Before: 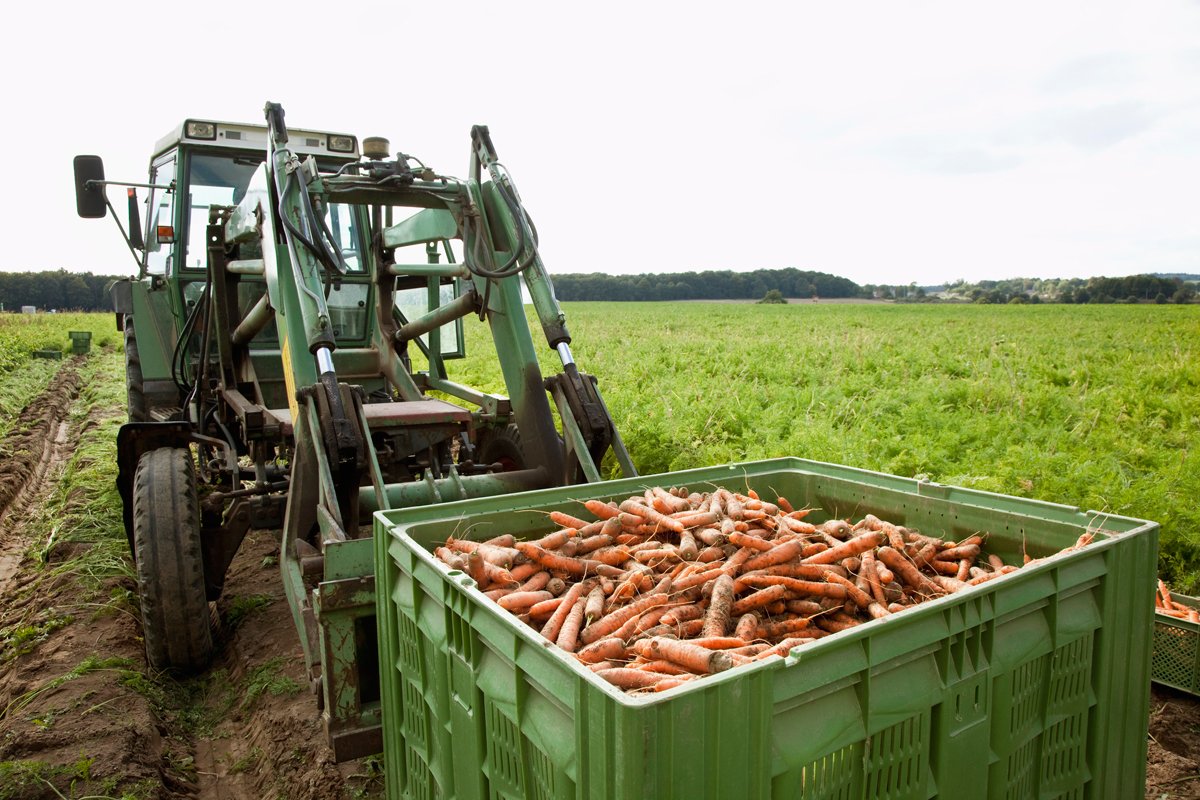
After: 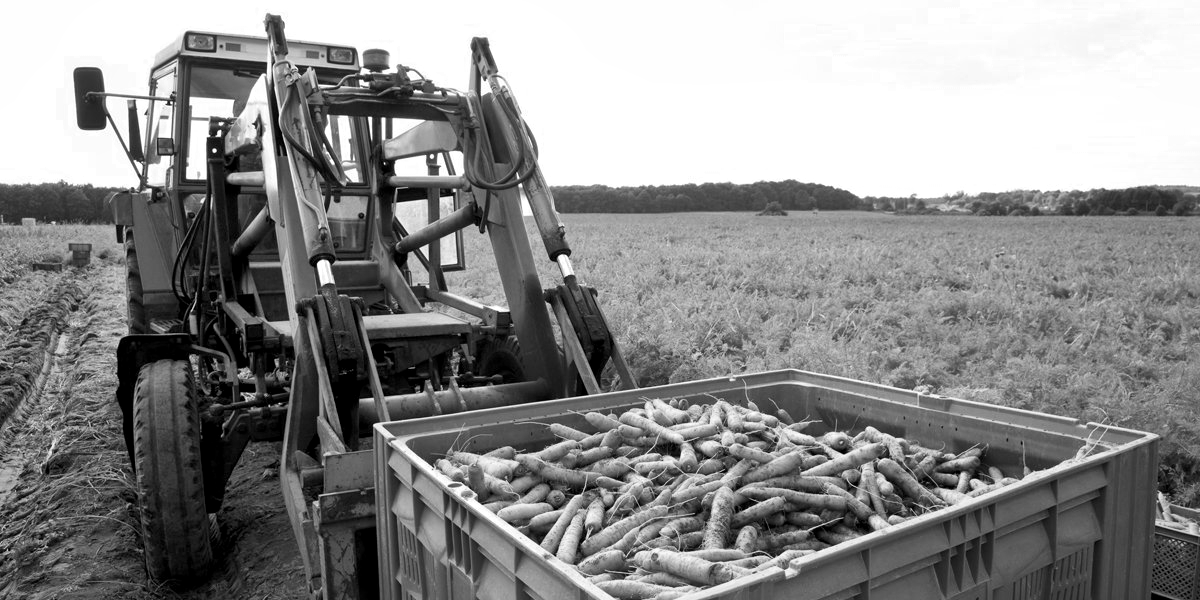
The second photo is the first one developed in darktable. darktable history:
crop: top 11.021%, bottom 13.919%
color zones: curves: ch0 [(0, 0.613) (0.01, 0.613) (0.245, 0.448) (0.498, 0.529) (0.642, 0.665) (0.879, 0.777) (0.99, 0.613)]; ch1 [(0, 0) (0.143, 0) (0.286, 0) (0.429, 0) (0.571, 0) (0.714, 0) (0.857, 0)]
local contrast: mode bilateral grid, contrast 24, coarseness 50, detail 122%, midtone range 0.2
